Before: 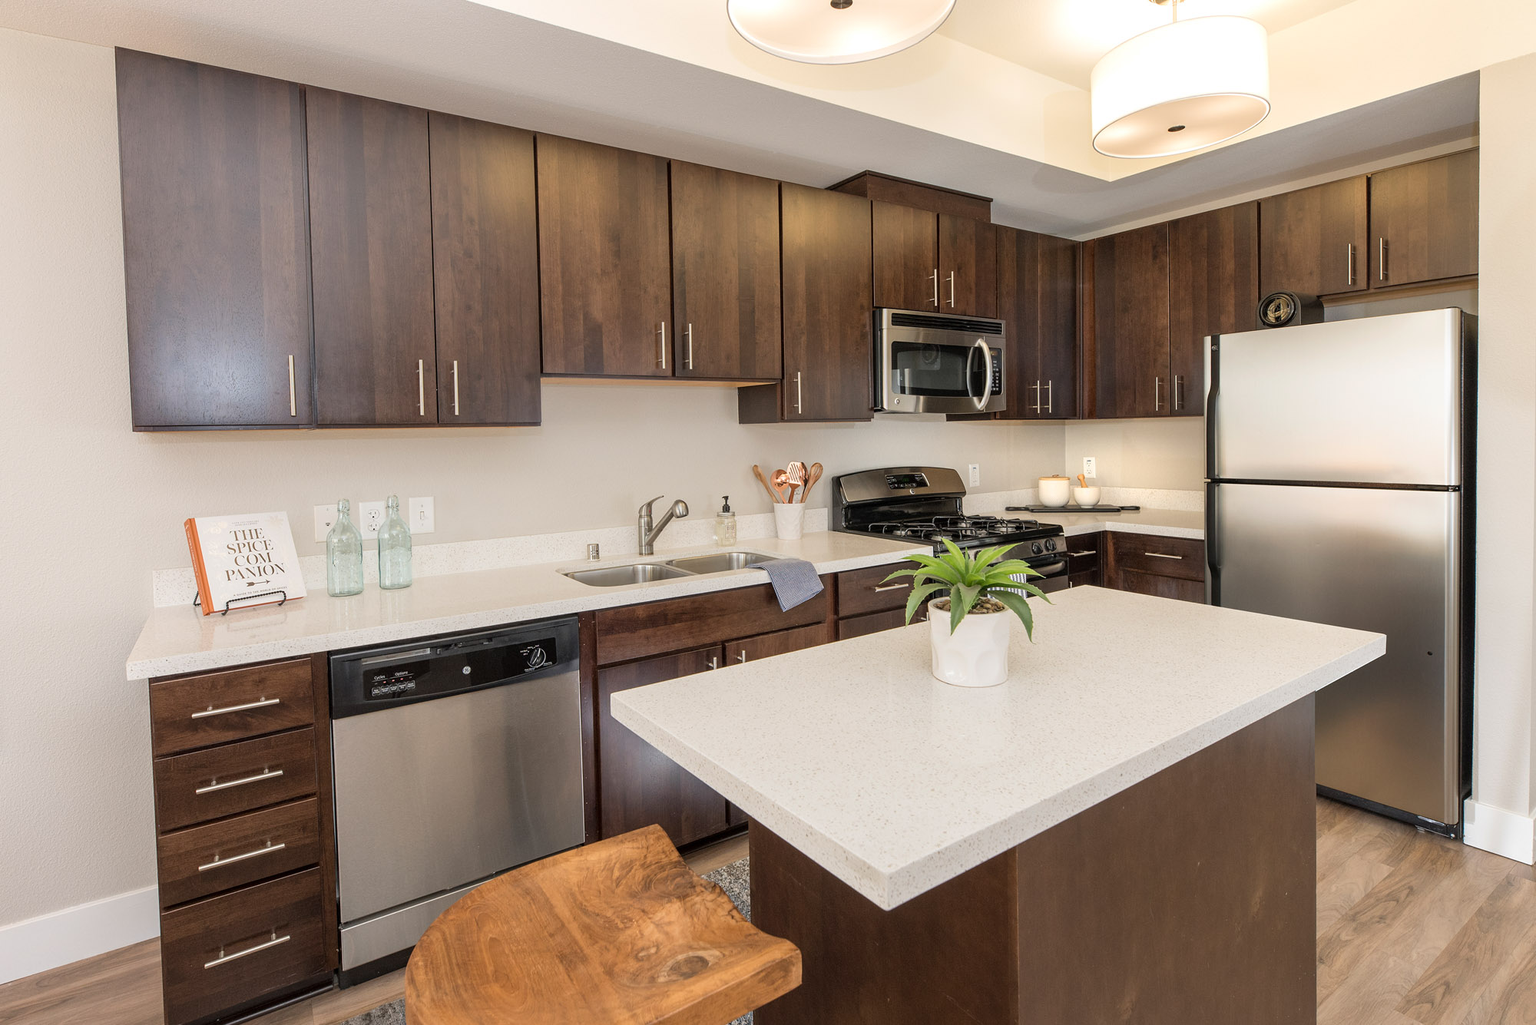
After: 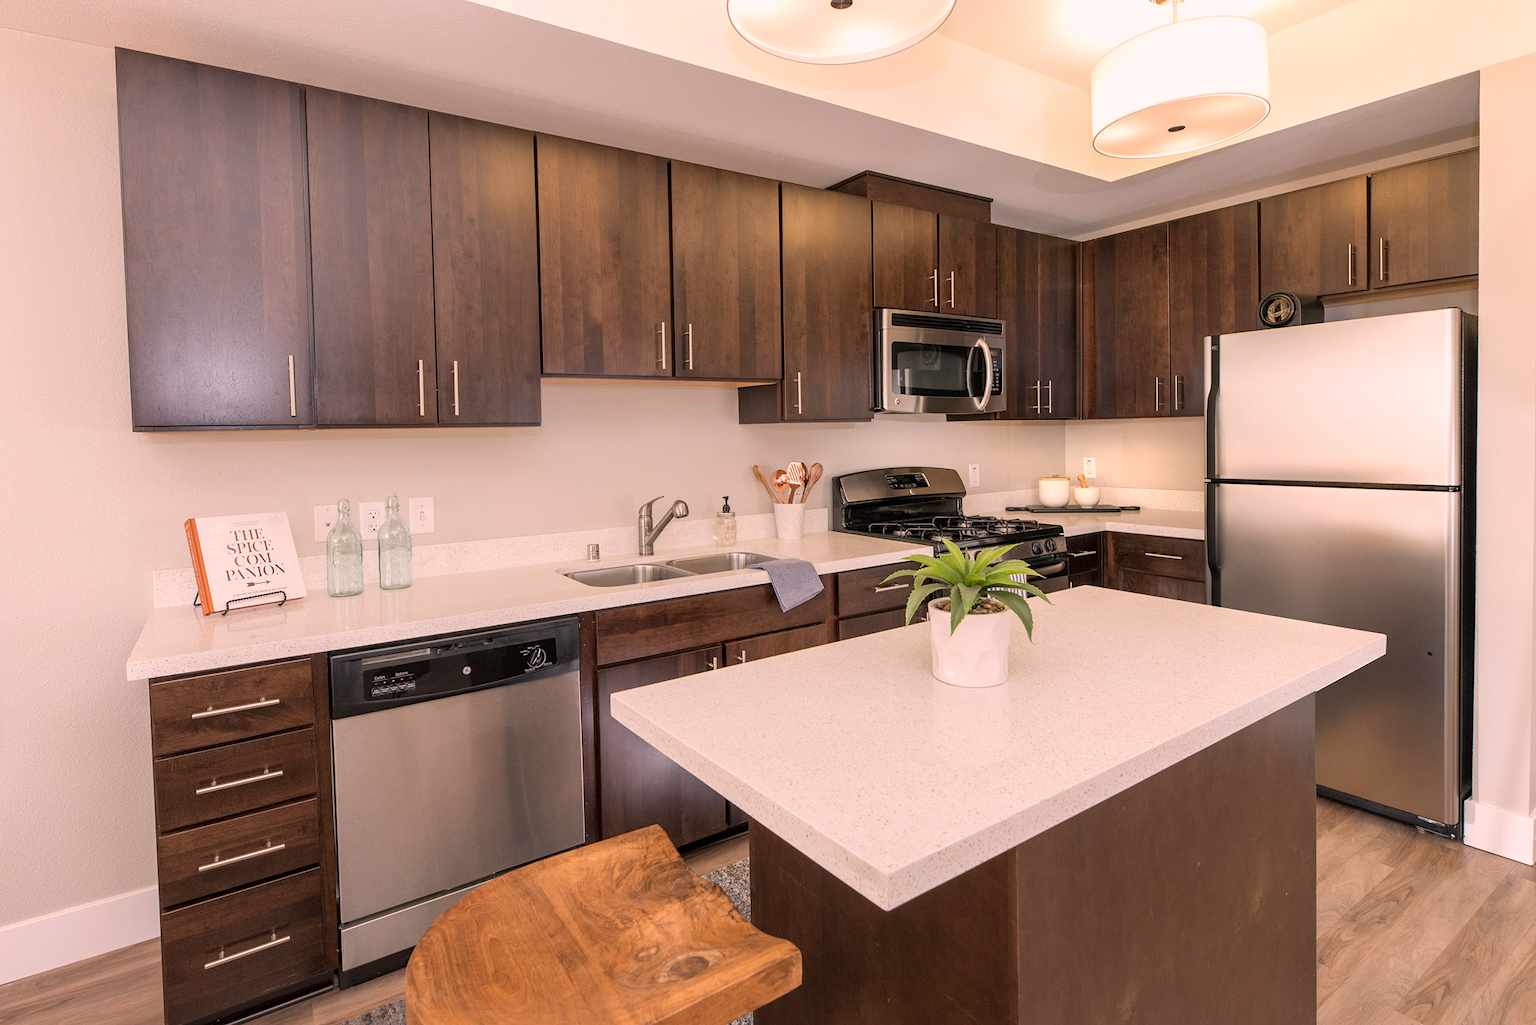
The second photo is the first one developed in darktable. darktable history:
color correction: highlights a* 12.23, highlights b* 5.41
exposure: black level correction 0.001, compensate highlight preservation false
